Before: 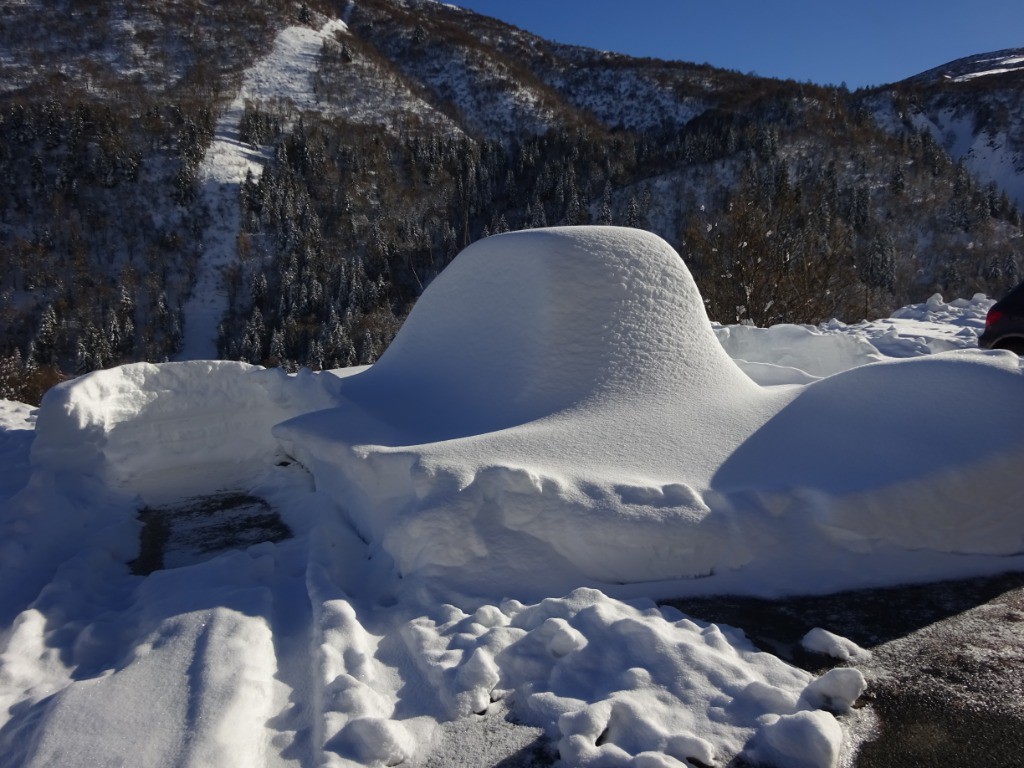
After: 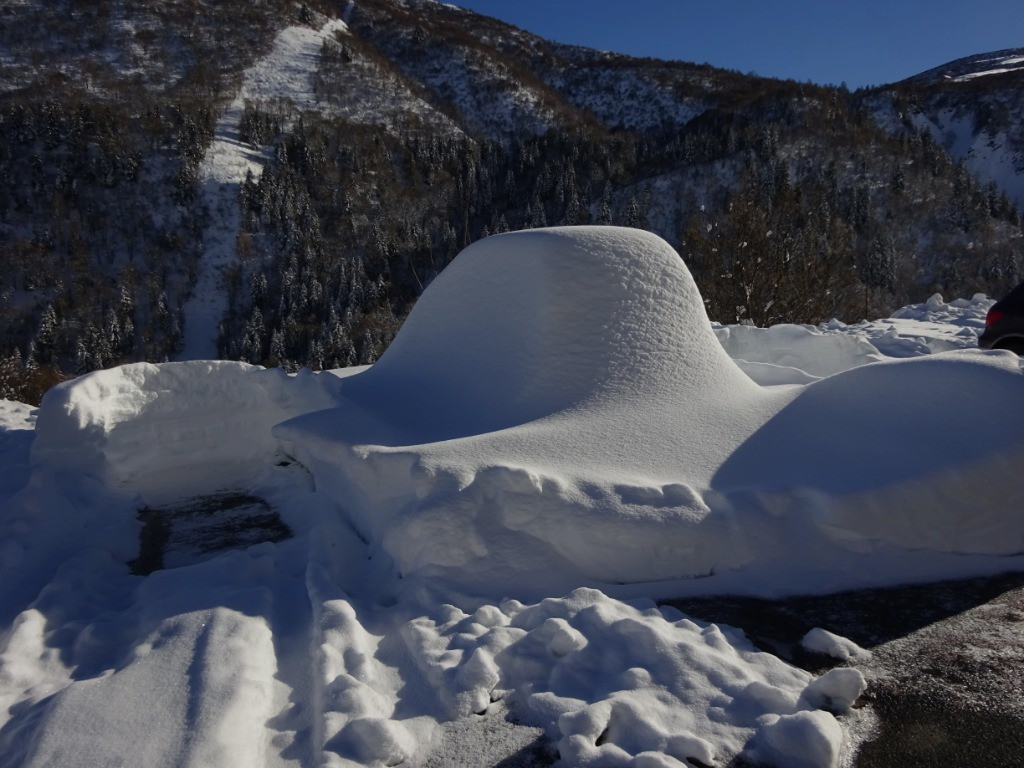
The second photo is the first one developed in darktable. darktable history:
exposure: exposure -0.462 EV, compensate highlight preservation false
